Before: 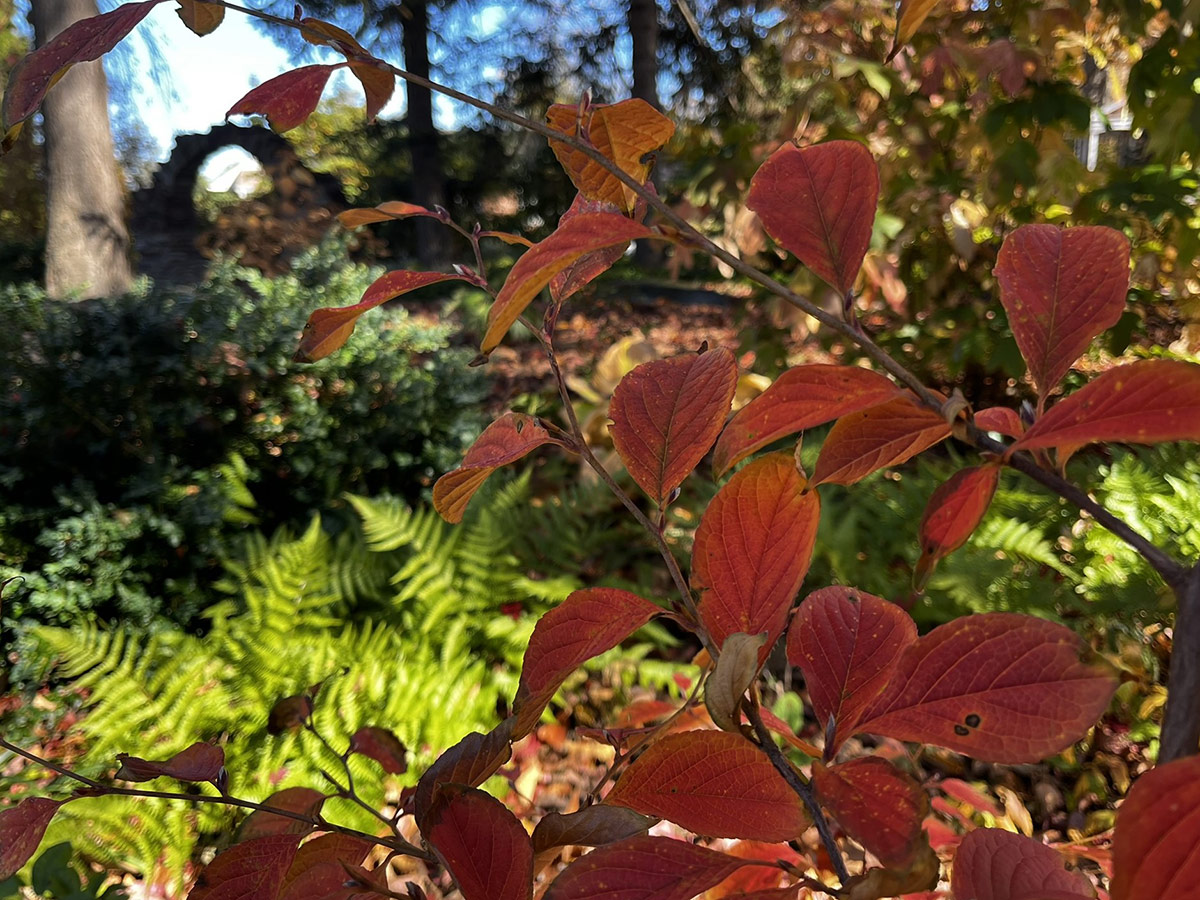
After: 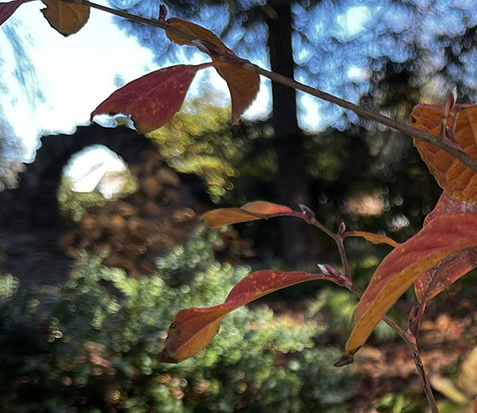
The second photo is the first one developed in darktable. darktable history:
crop and rotate: left 11.251%, top 0.079%, right 48.941%, bottom 53.946%
contrast brightness saturation: saturation -0.087
